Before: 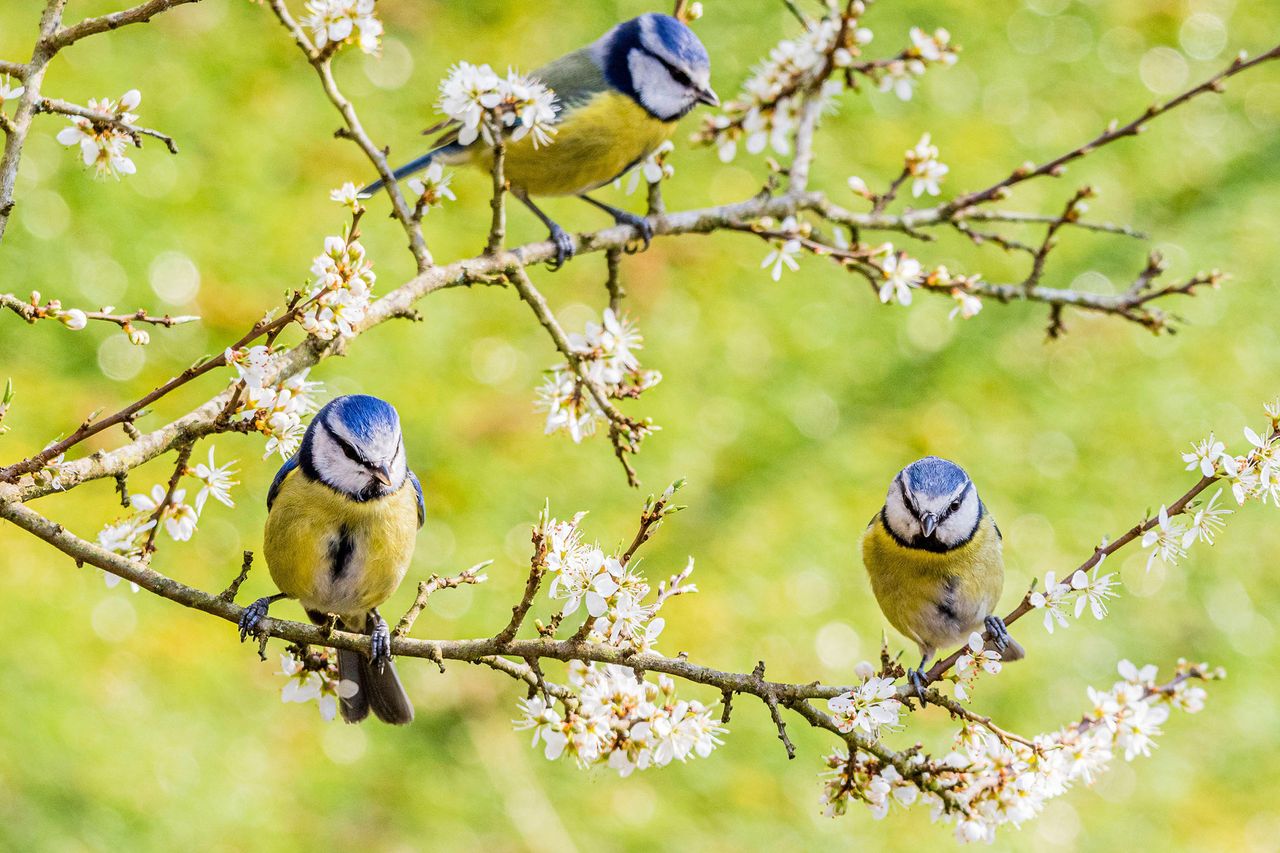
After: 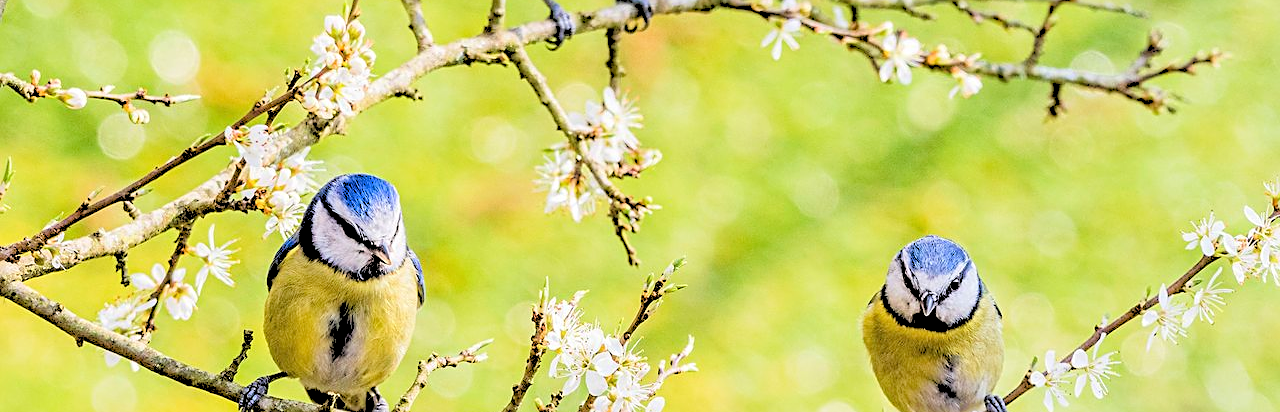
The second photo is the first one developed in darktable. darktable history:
tone equalizer: on, module defaults
rgb levels: levels [[0.027, 0.429, 0.996], [0, 0.5, 1], [0, 0.5, 1]]
sharpen: on, module defaults
crop and rotate: top 26.056%, bottom 25.543%
